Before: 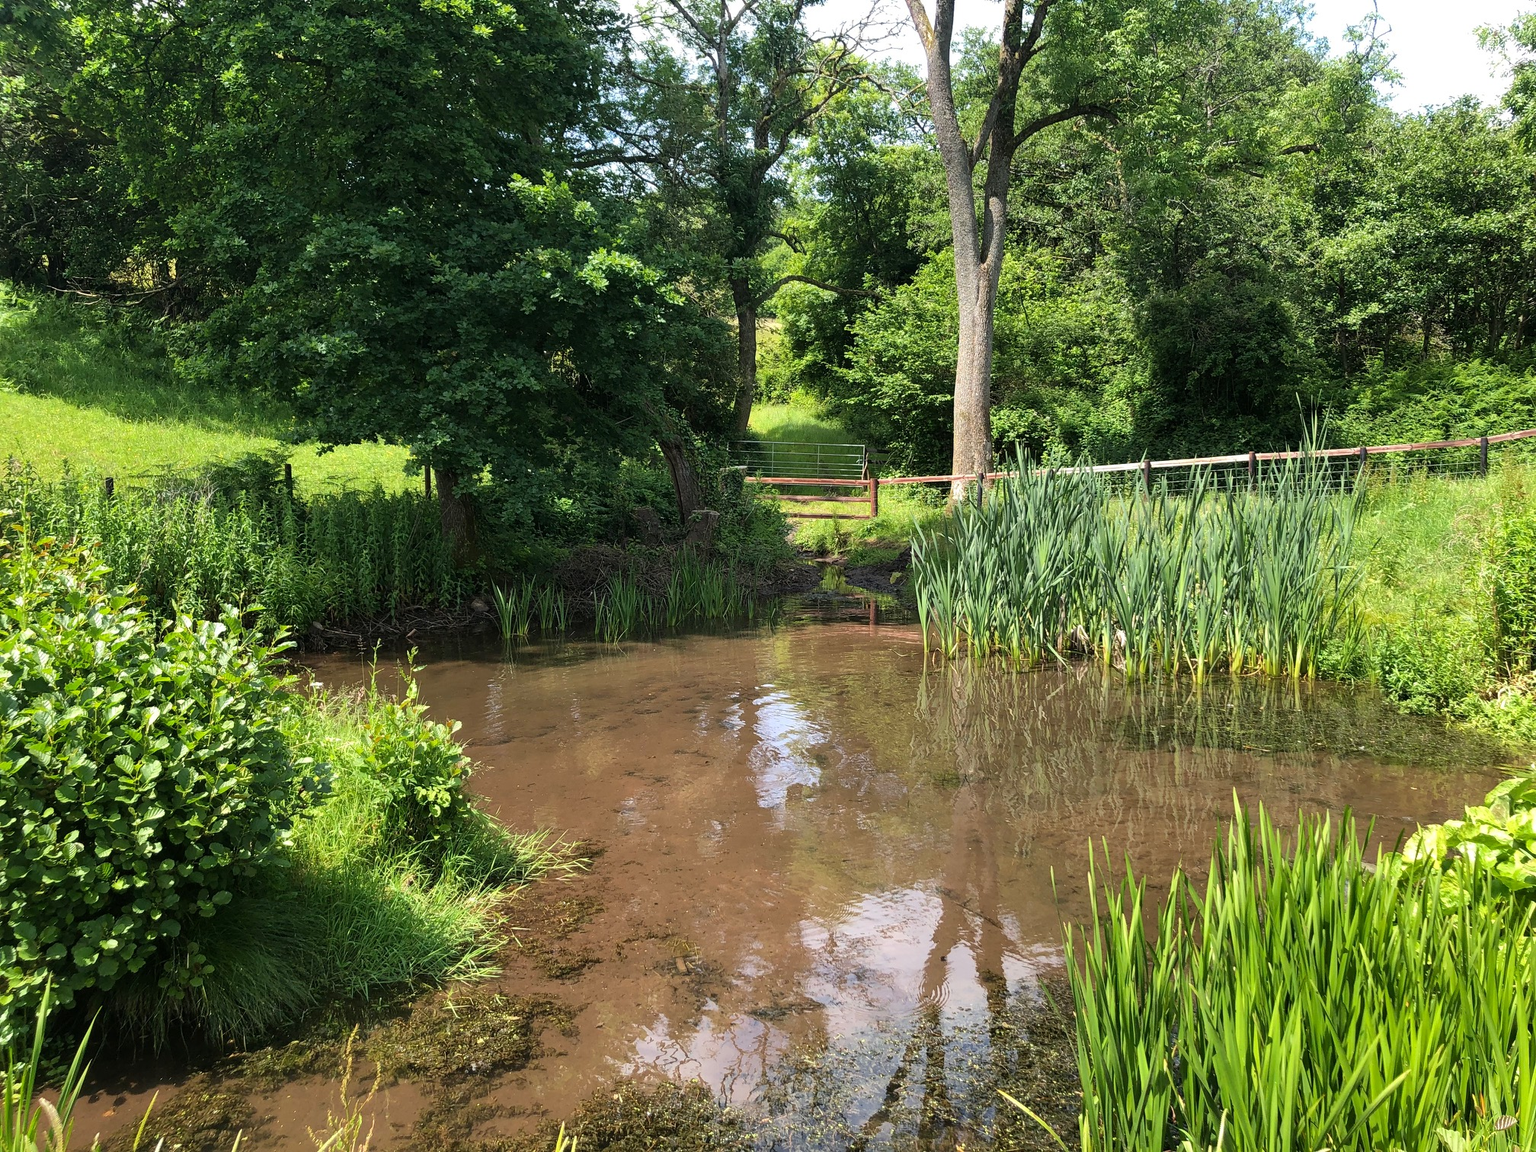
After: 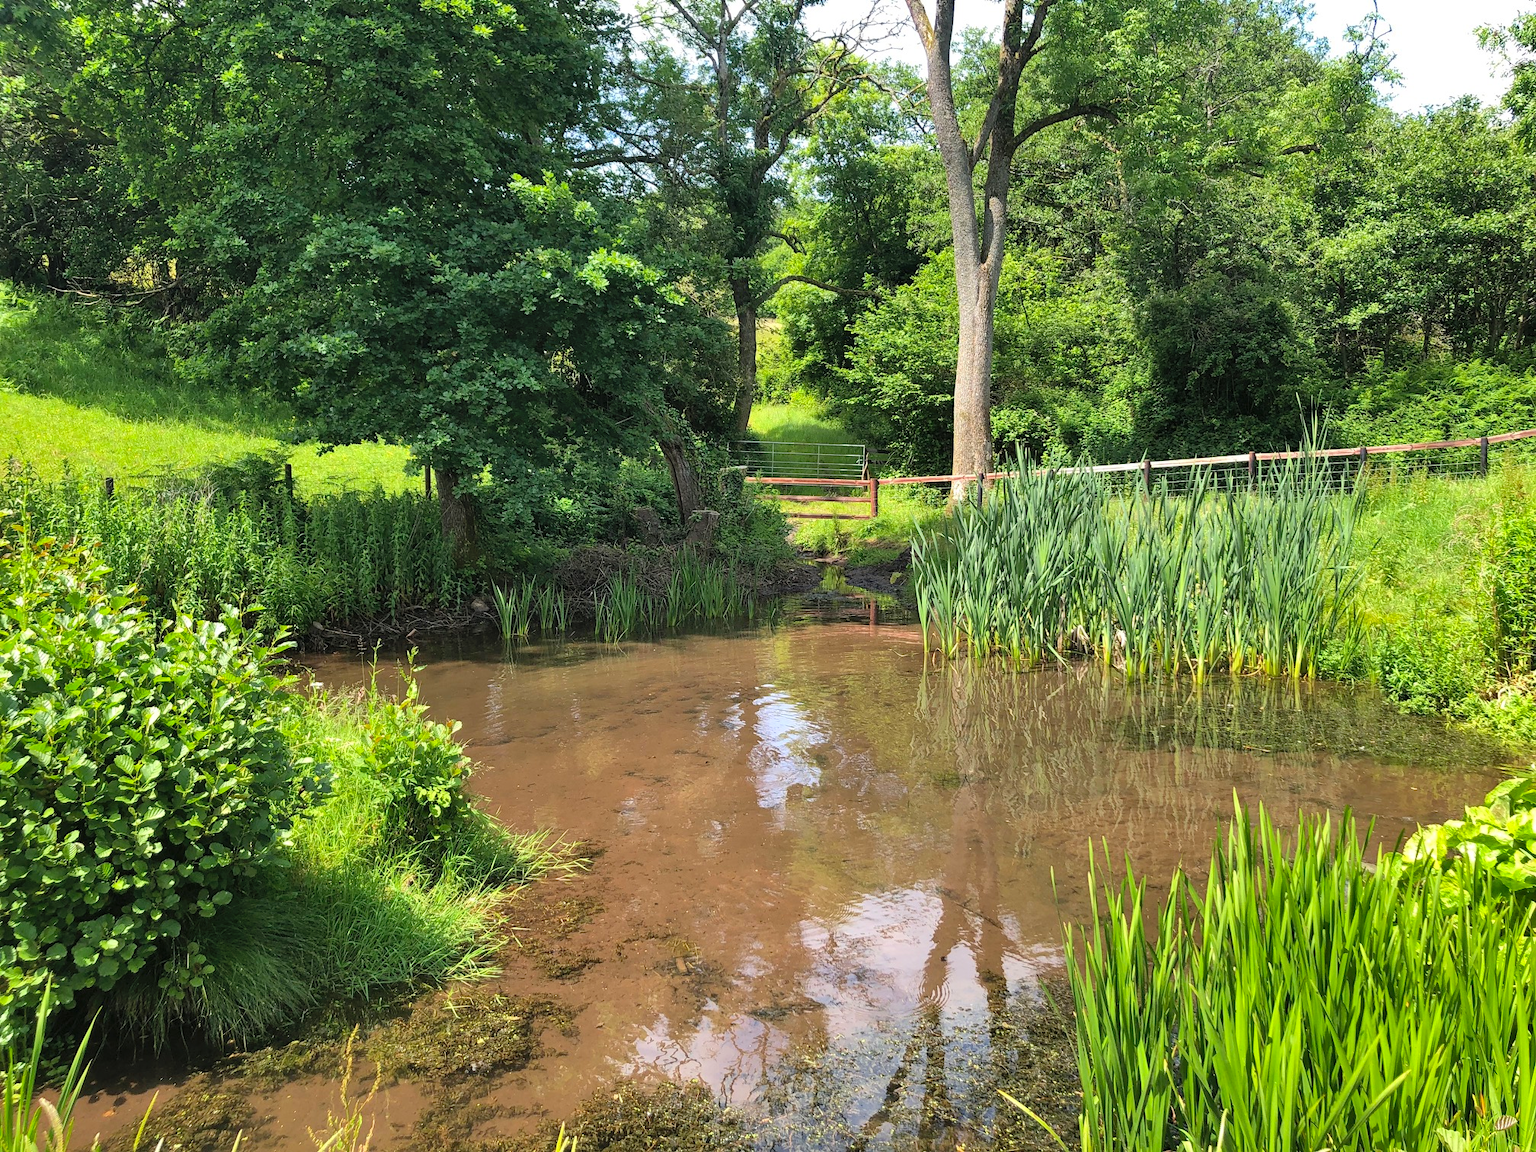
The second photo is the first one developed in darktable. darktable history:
contrast brightness saturation: brightness 0.09, saturation 0.19
shadows and highlights: shadows 52.42, soften with gaussian
